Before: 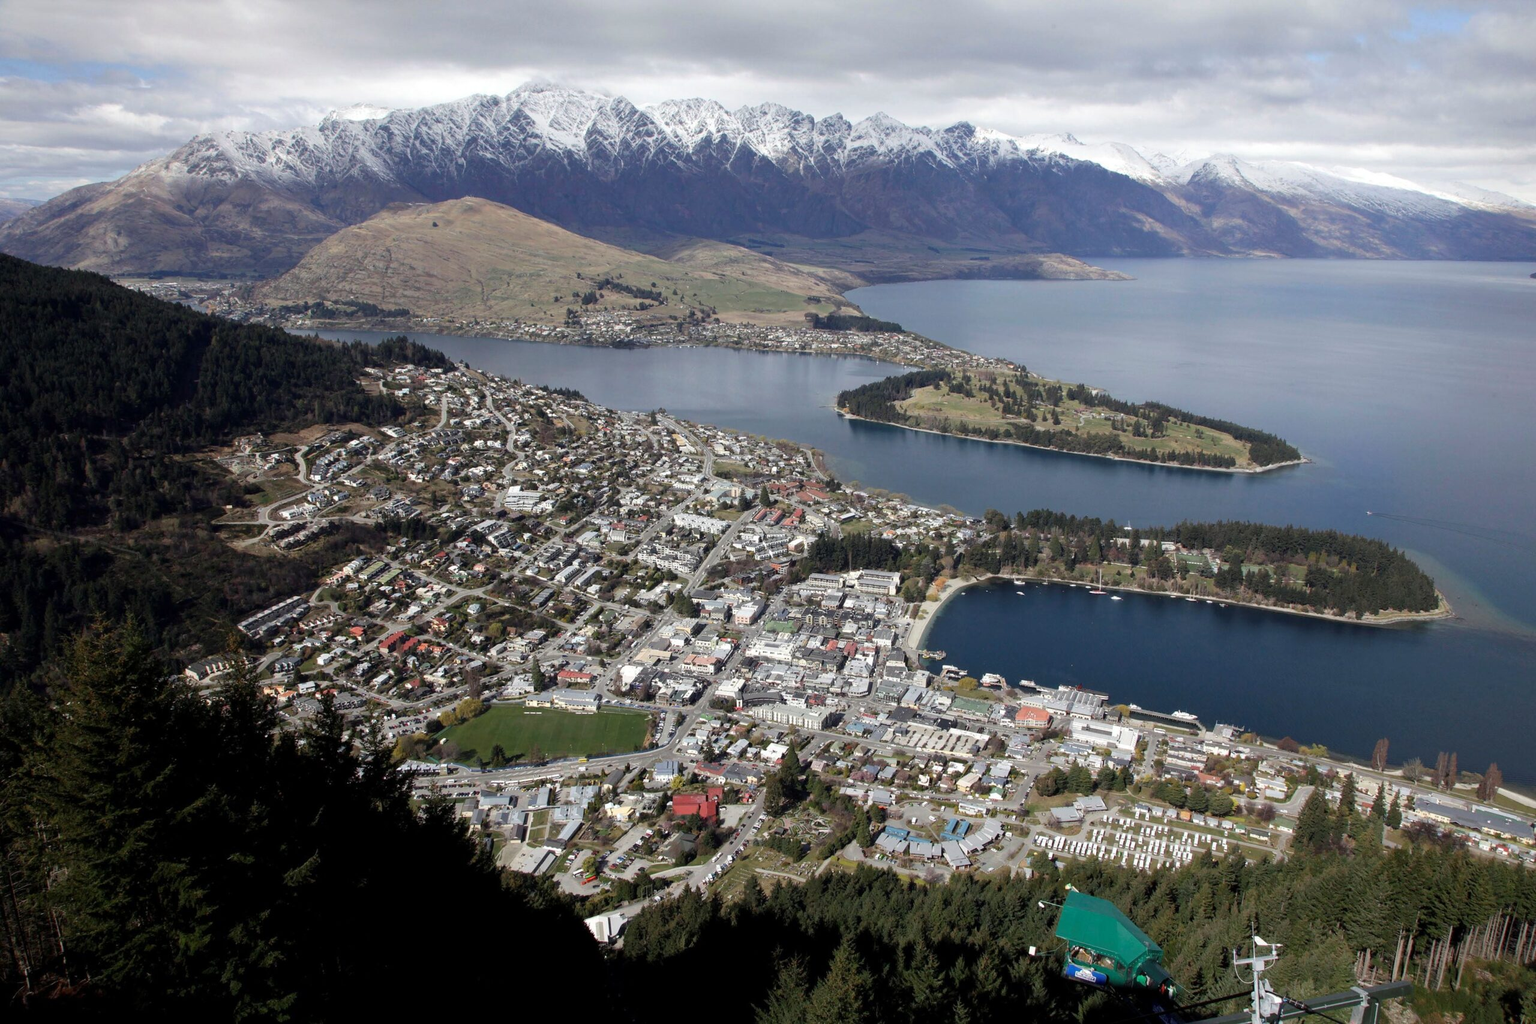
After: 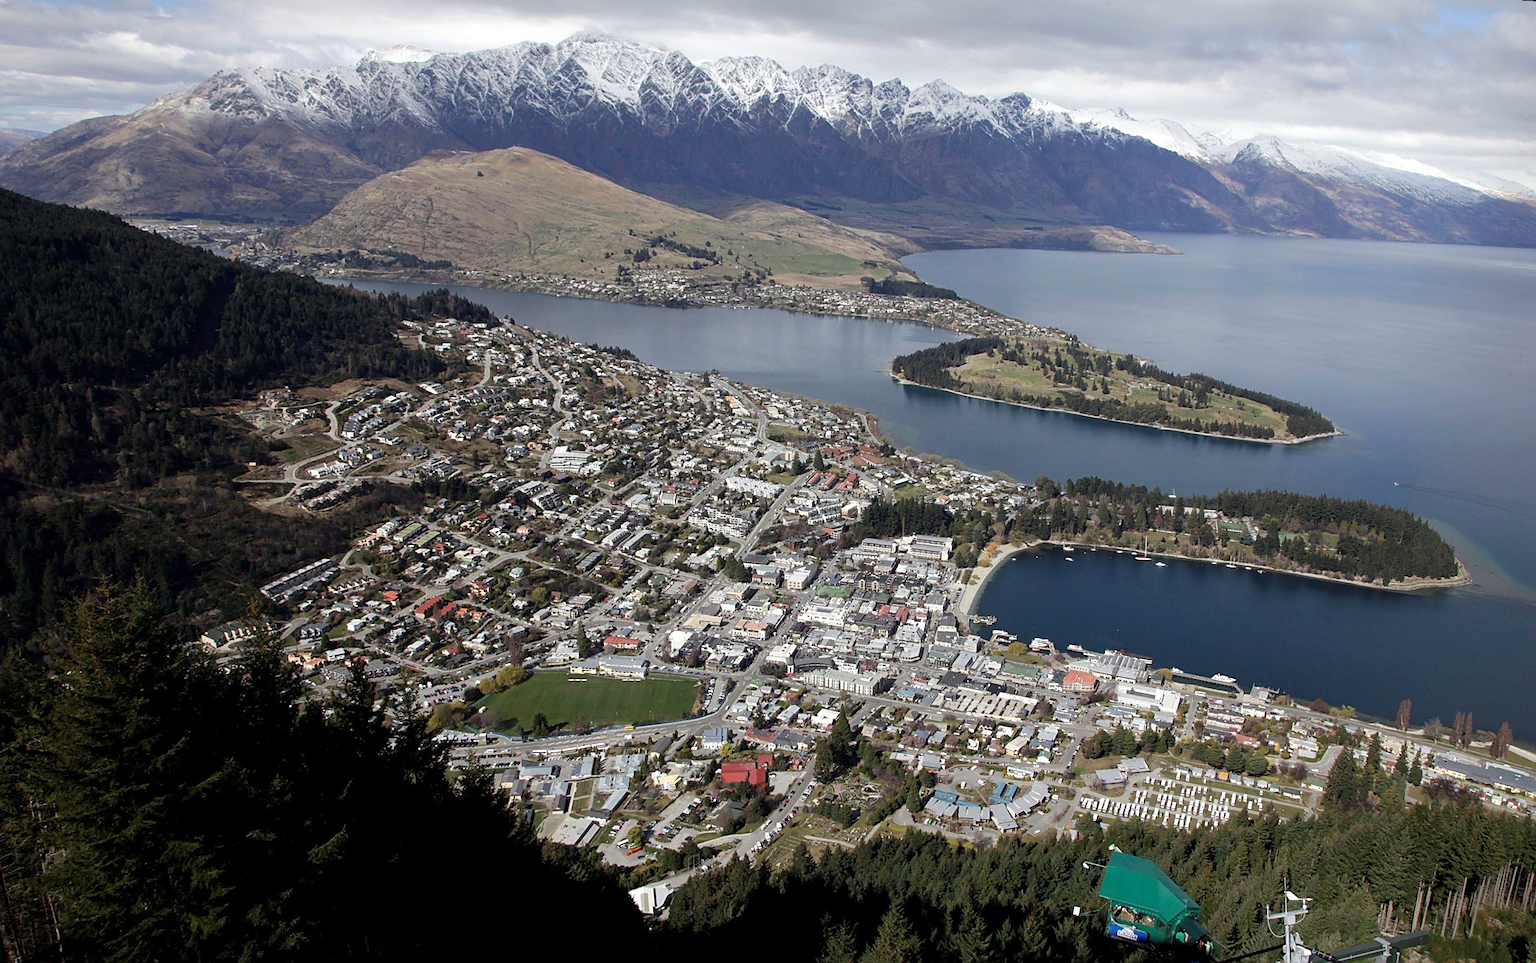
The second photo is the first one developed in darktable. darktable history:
rotate and perspective: rotation 0.679°, lens shift (horizontal) 0.136, crop left 0.009, crop right 0.991, crop top 0.078, crop bottom 0.95
sharpen: on, module defaults
